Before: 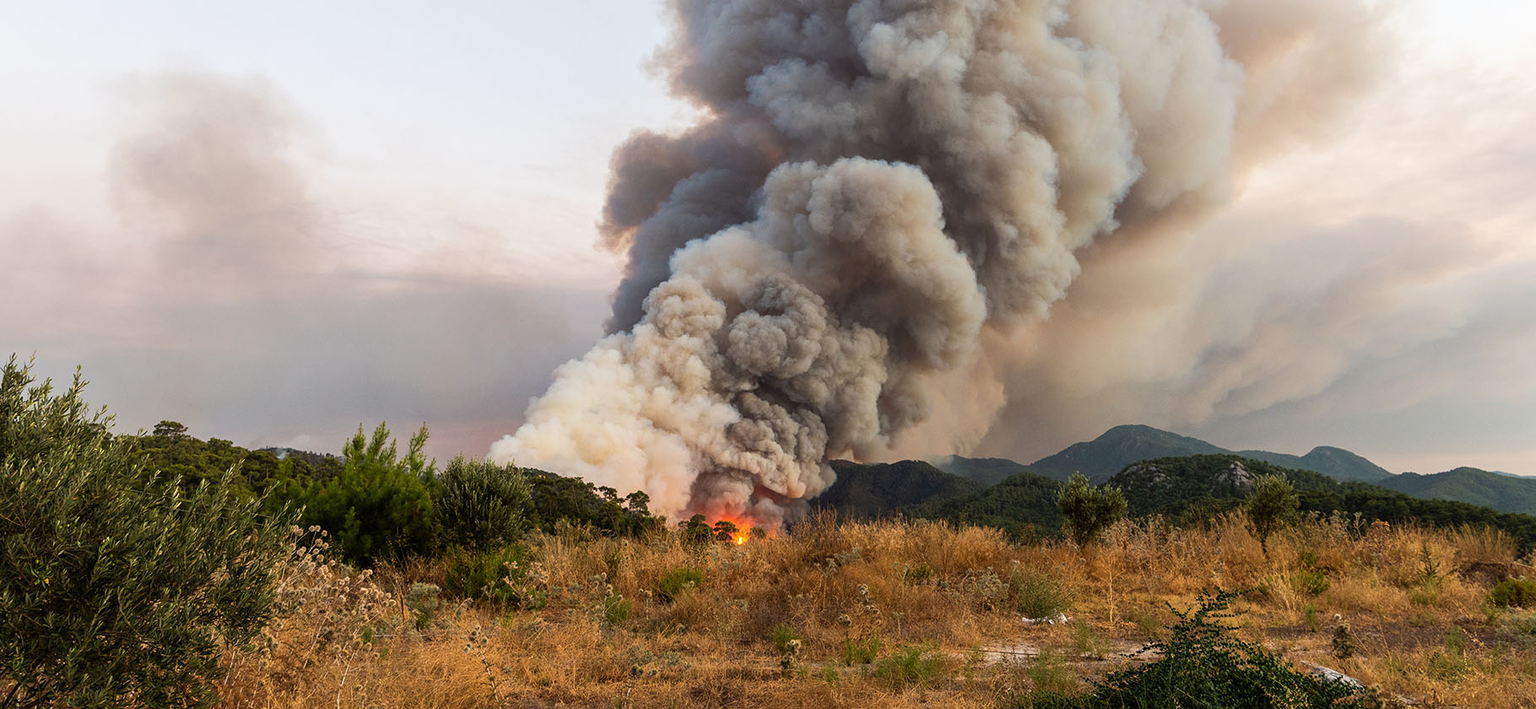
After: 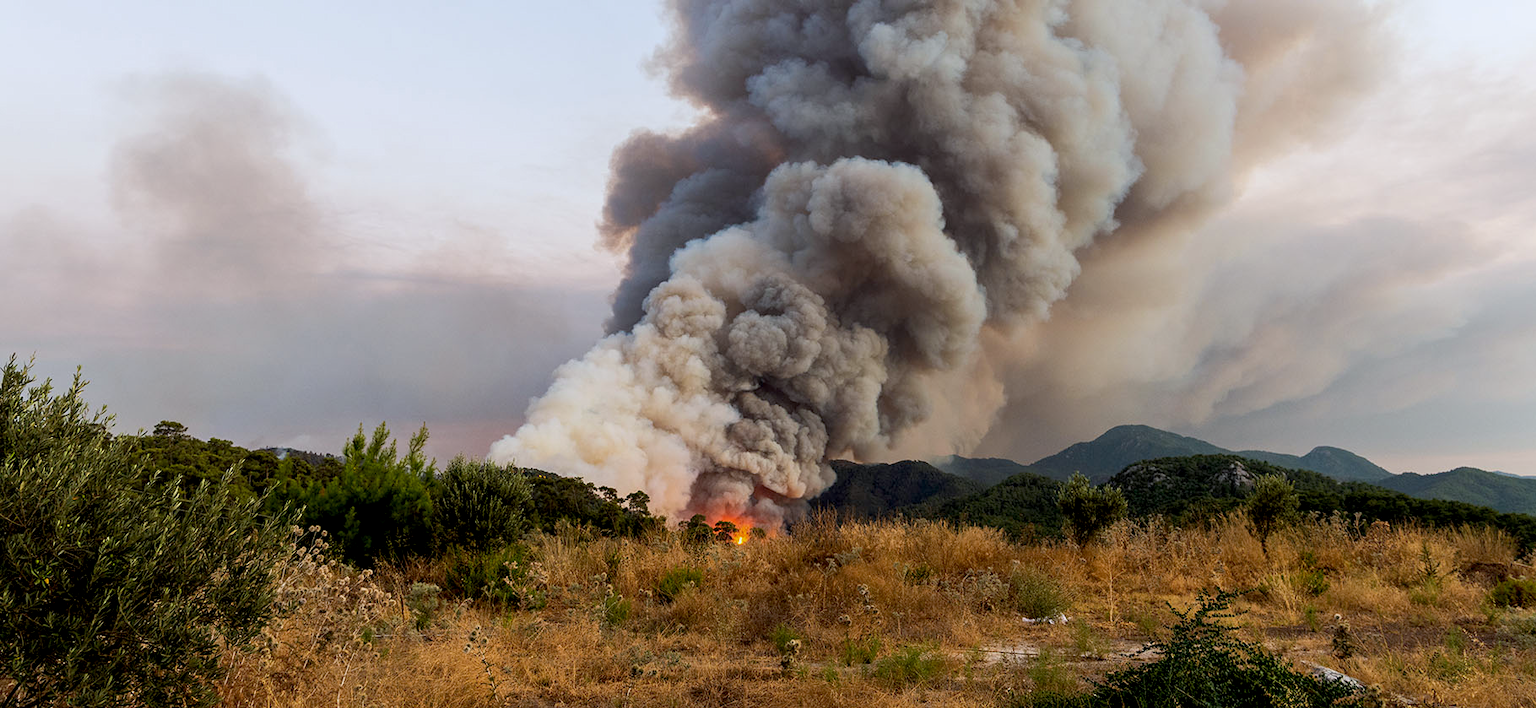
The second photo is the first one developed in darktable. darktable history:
exposure: black level correction 0.009, exposure -0.159 EV, compensate highlight preservation false
white balance: red 0.974, blue 1.044
